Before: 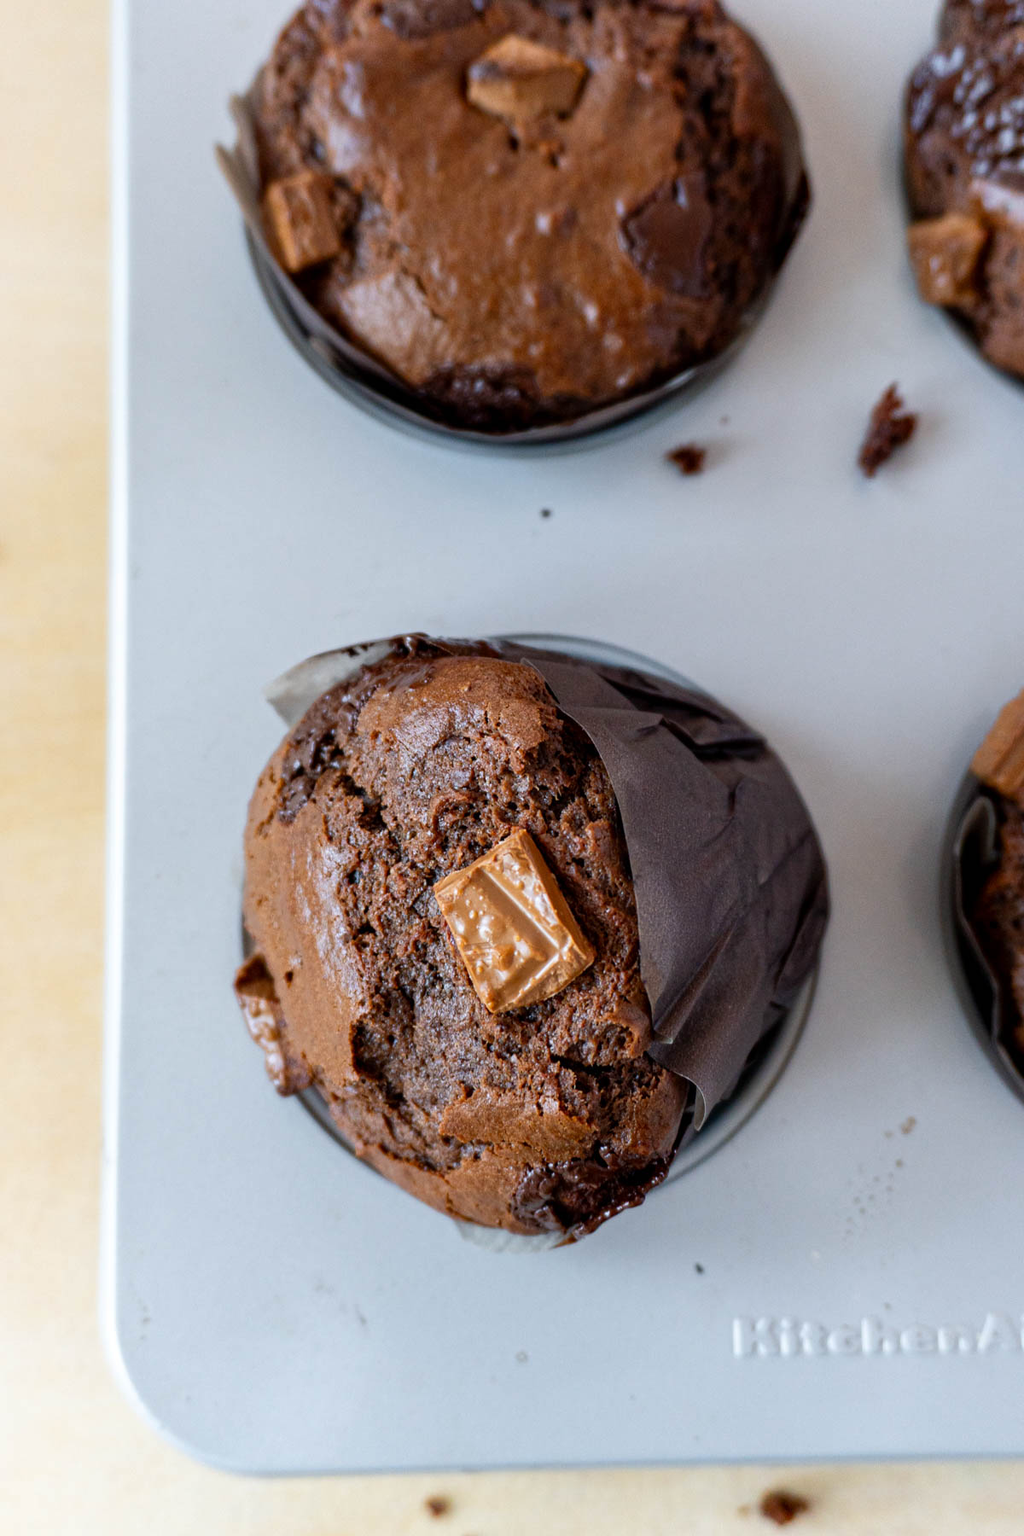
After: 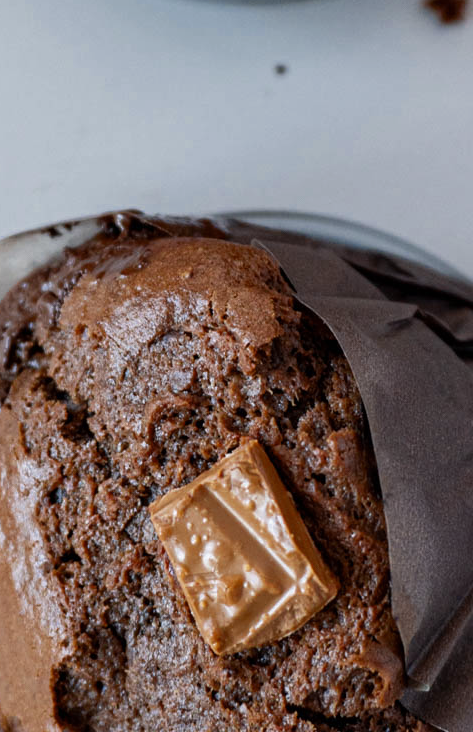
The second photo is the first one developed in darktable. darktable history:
color zones: curves: ch0 [(0, 0.5) (0.125, 0.4) (0.25, 0.5) (0.375, 0.4) (0.5, 0.4) (0.625, 0.35) (0.75, 0.35) (0.875, 0.5)]; ch1 [(0, 0.35) (0.125, 0.45) (0.25, 0.35) (0.375, 0.35) (0.5, 0.35) (0.625, 0.35) (0.75, 0.45) (0.875, 0.35)]; ch2 [(0, 0.6) (0.125, 0.5) (0.25, 0.5) (0.375, 0.6) (0.5, 0.6) (0.625, 0.5) (0.75, 0.5) (0.875, 0.5)]
crop: left 29.942%, top 29.594%, right 29.888%, bottom 29.613%
